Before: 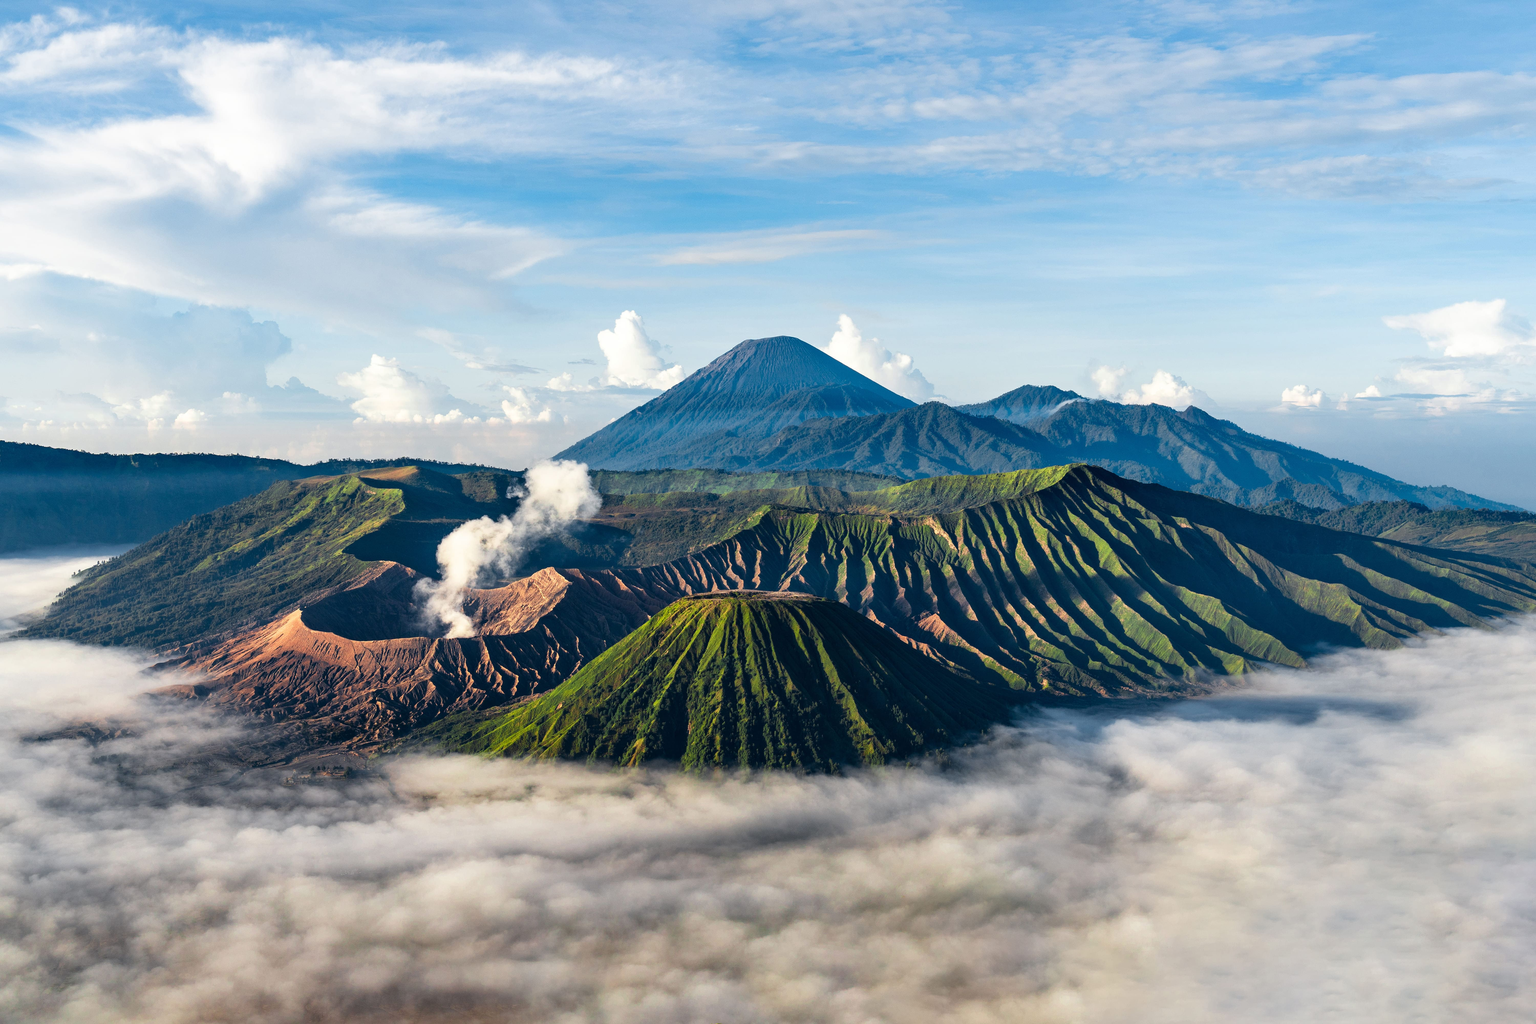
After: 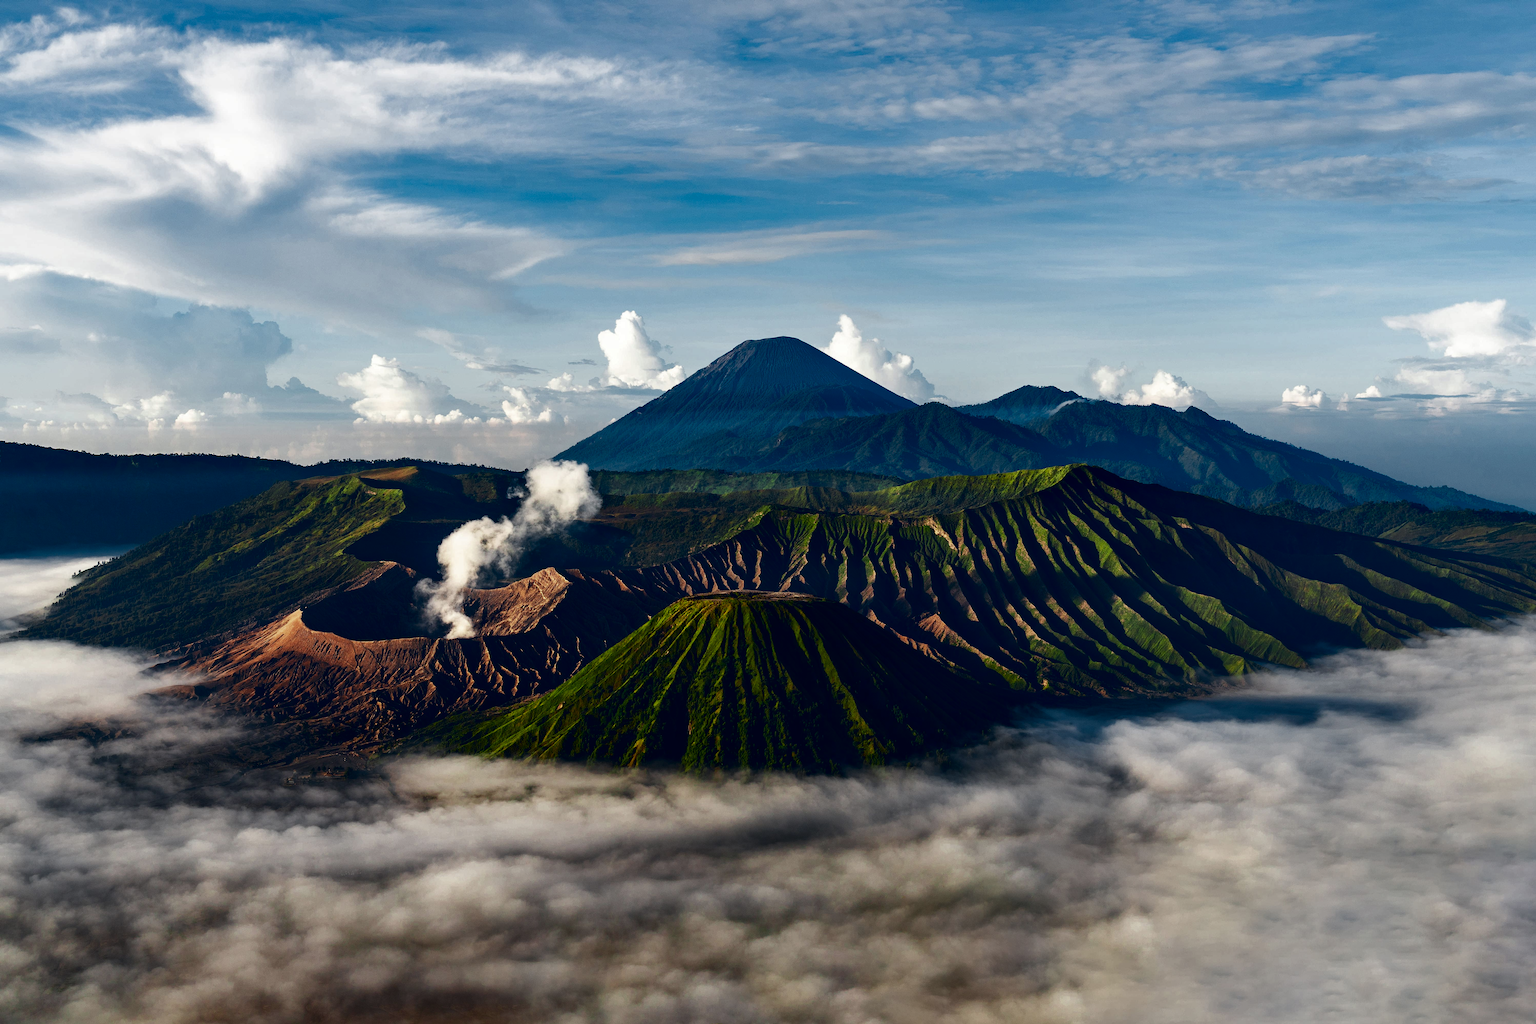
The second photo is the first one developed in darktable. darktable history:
contrast brightness saturation: brightness -0.502
